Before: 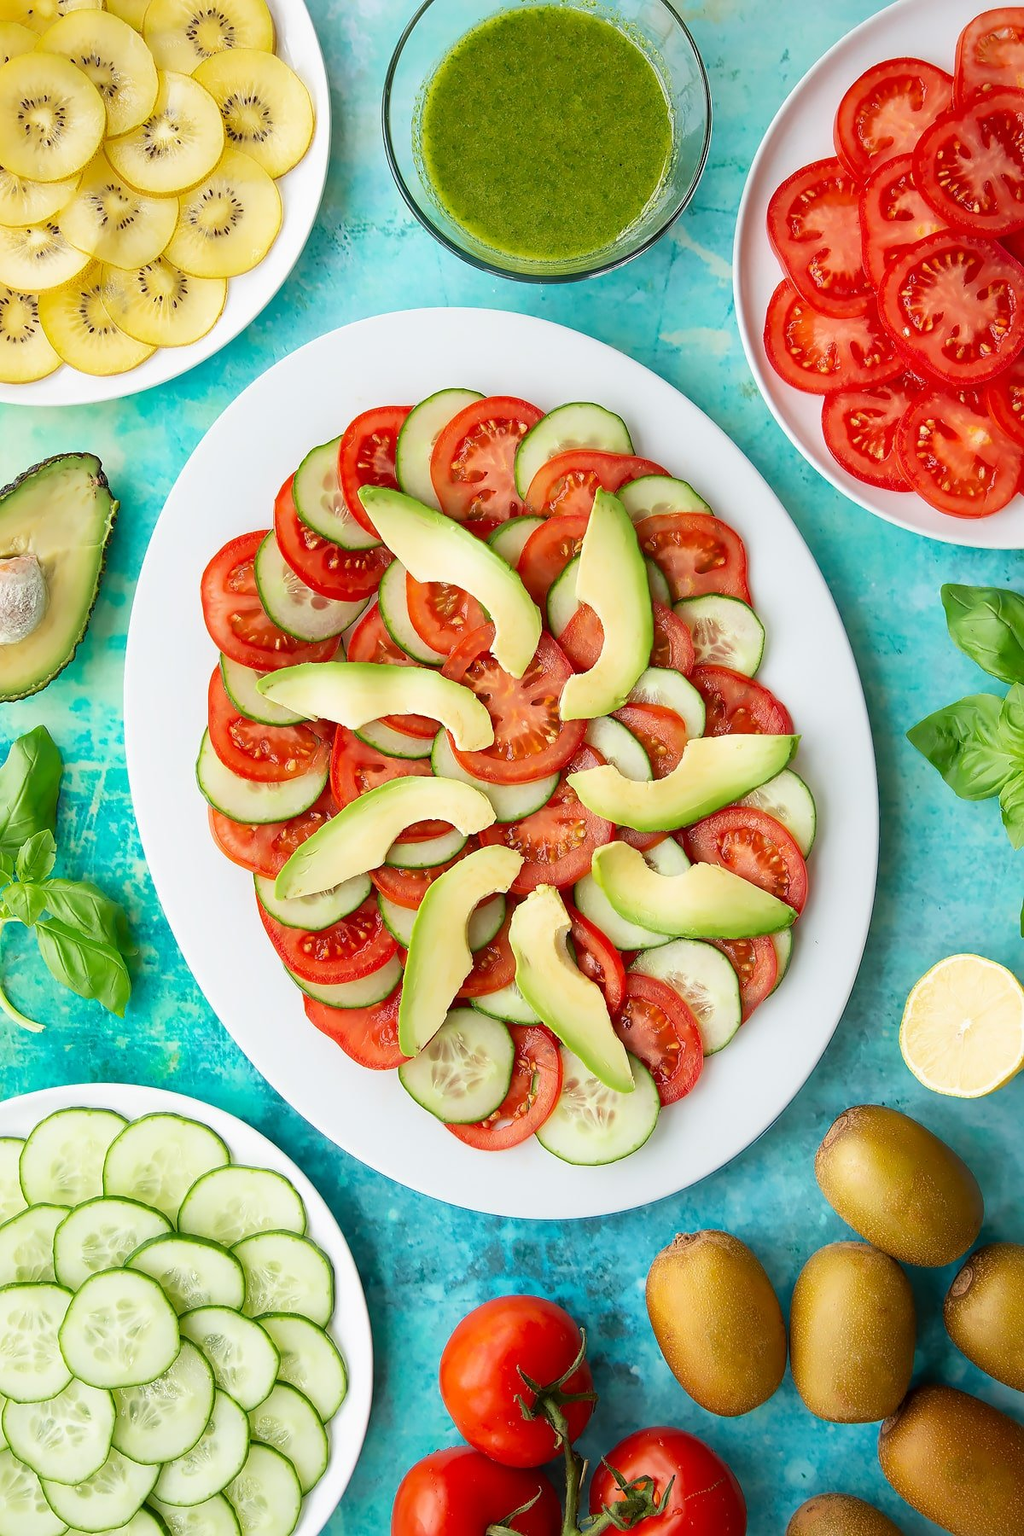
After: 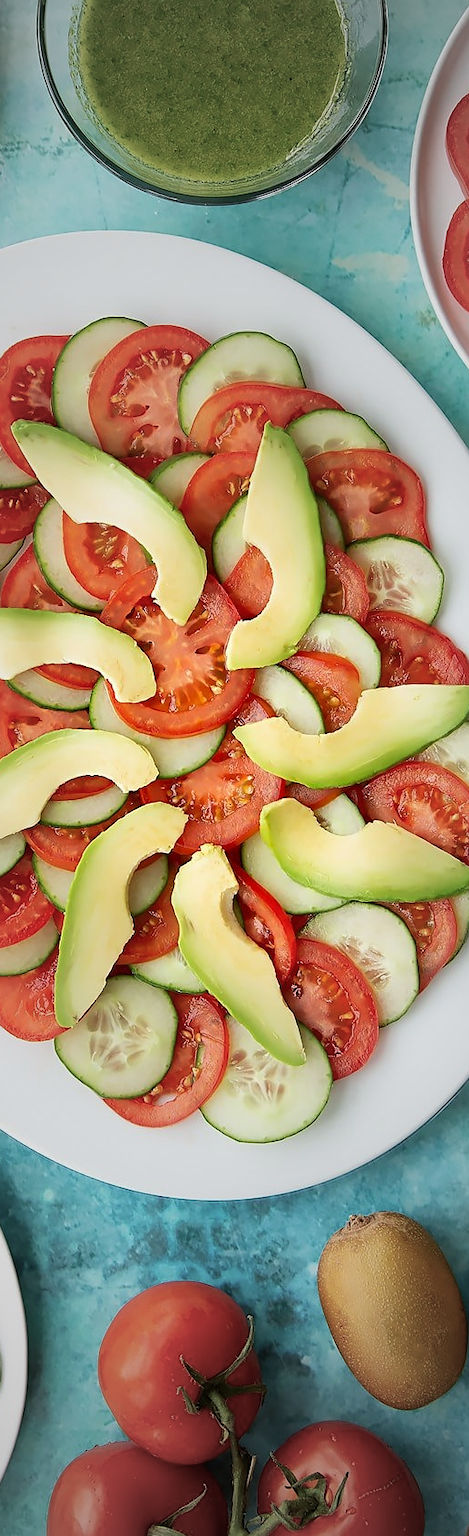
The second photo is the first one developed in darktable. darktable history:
sharpen: amount 0.21
vignetting: fall-off start 16.68%, fall-off radius 99.92%, width/height ratio 0.721
crop: left 33.924%, top 5.94%, right 22.89%
